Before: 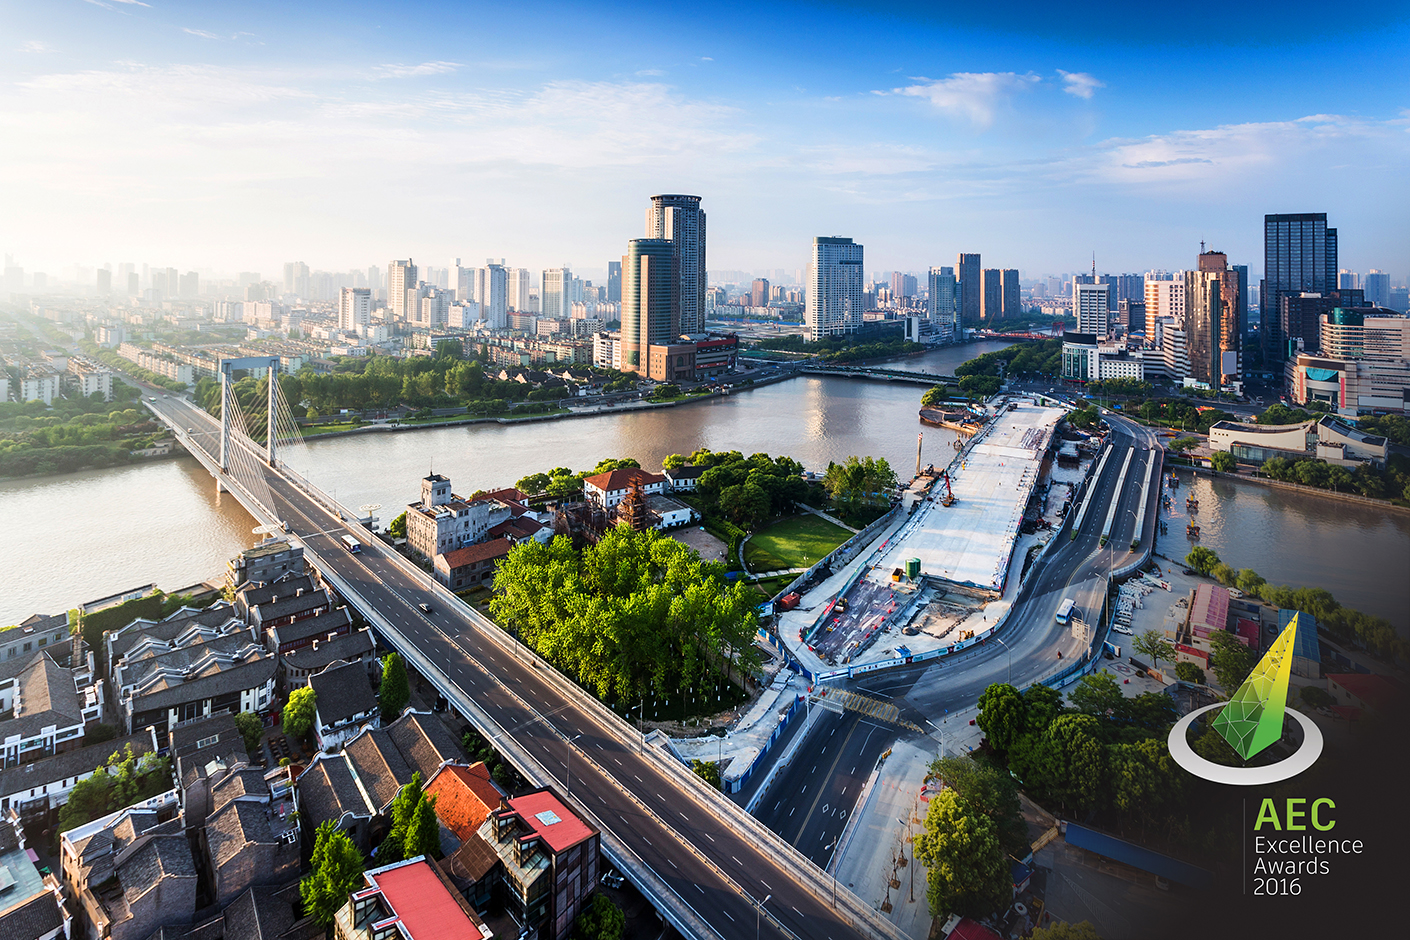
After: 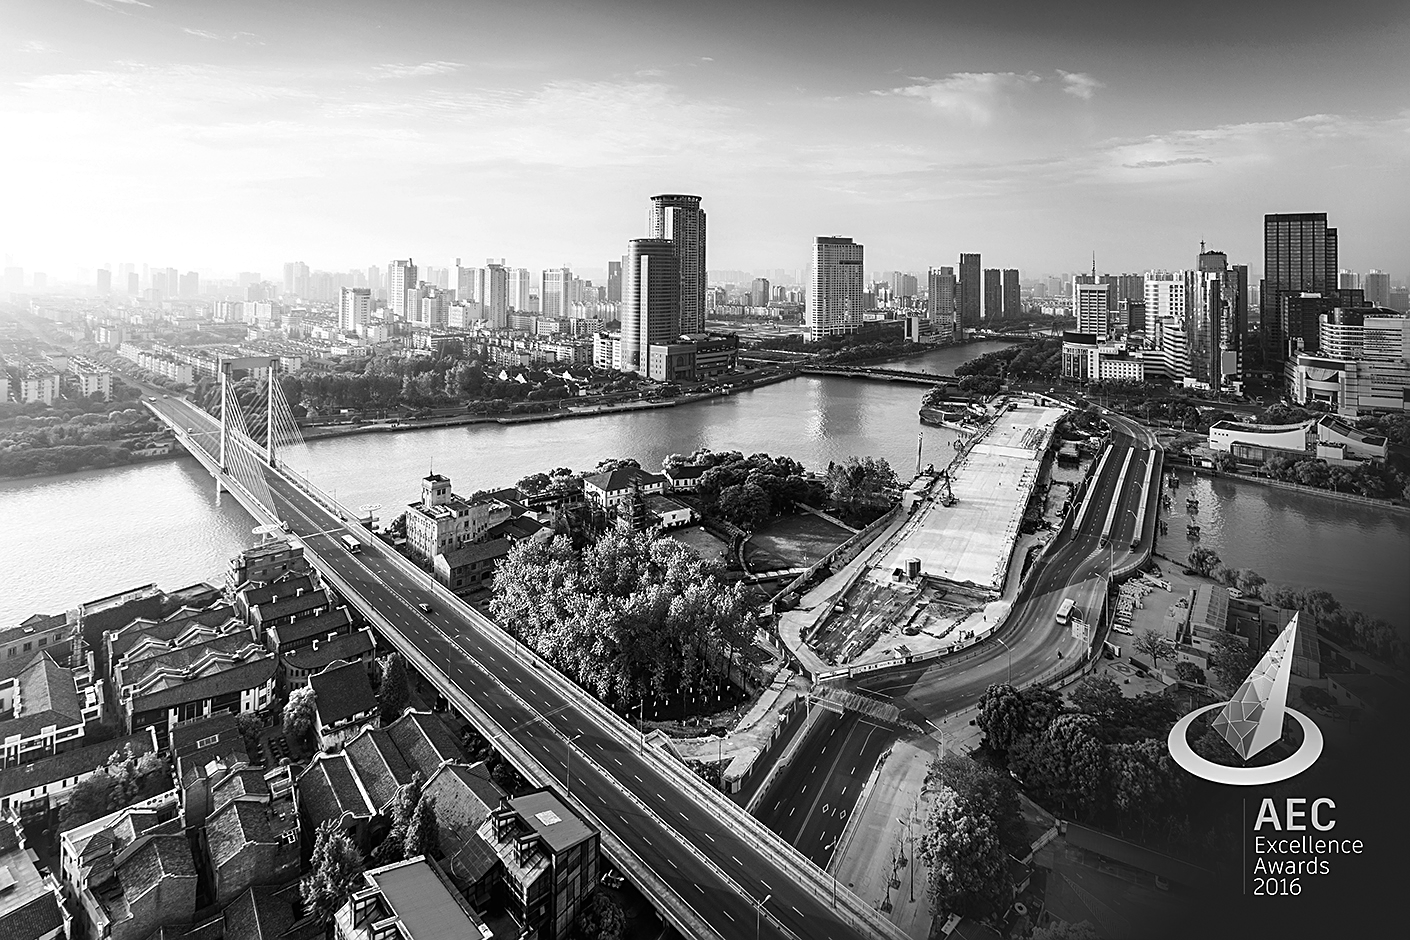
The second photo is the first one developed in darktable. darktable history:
sharpen: on, module defaults
rotate and perspective: crop left 0, crop top 0
monochrome: a -74.22, b 78.2
color balance: mode lift, gamma, gain (sRGB), lift [0.997, 0.979, 1.021, 1.011], gamma [1, 1.084, 0.916, 0.998], gain [1, 0.87, 1.13, 1.101], contrast 4.55%, contrast fulcrum 38.24%, output saturation 104.09%
